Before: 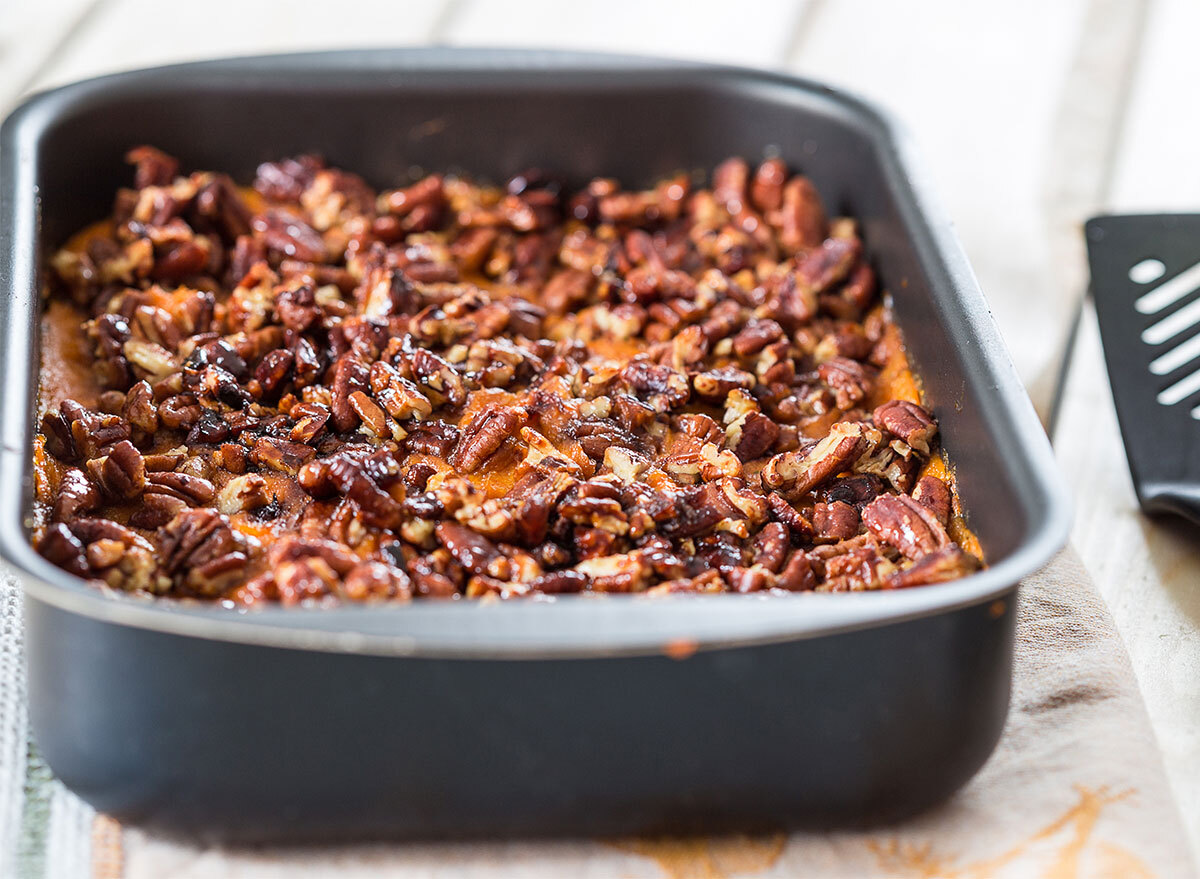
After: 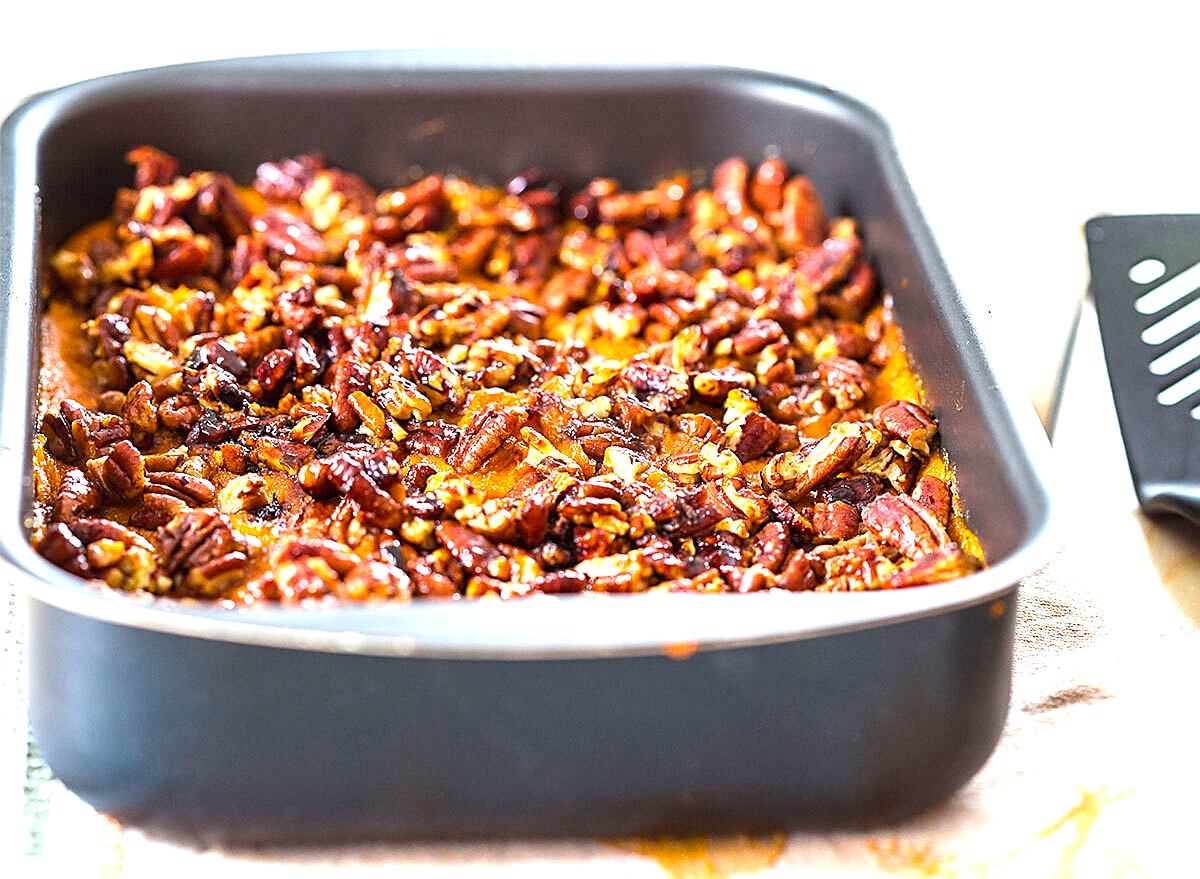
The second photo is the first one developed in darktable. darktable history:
grain: coarseness 0.09 ISO, strength 16.61%
sharpen: on, module defaults
exposure: black level correction 0, exposure 1.1 EV, compensate highlight preservation false
color balance rgb: perceptual saturation grading › global saturation 25%, global vibrance 20%
